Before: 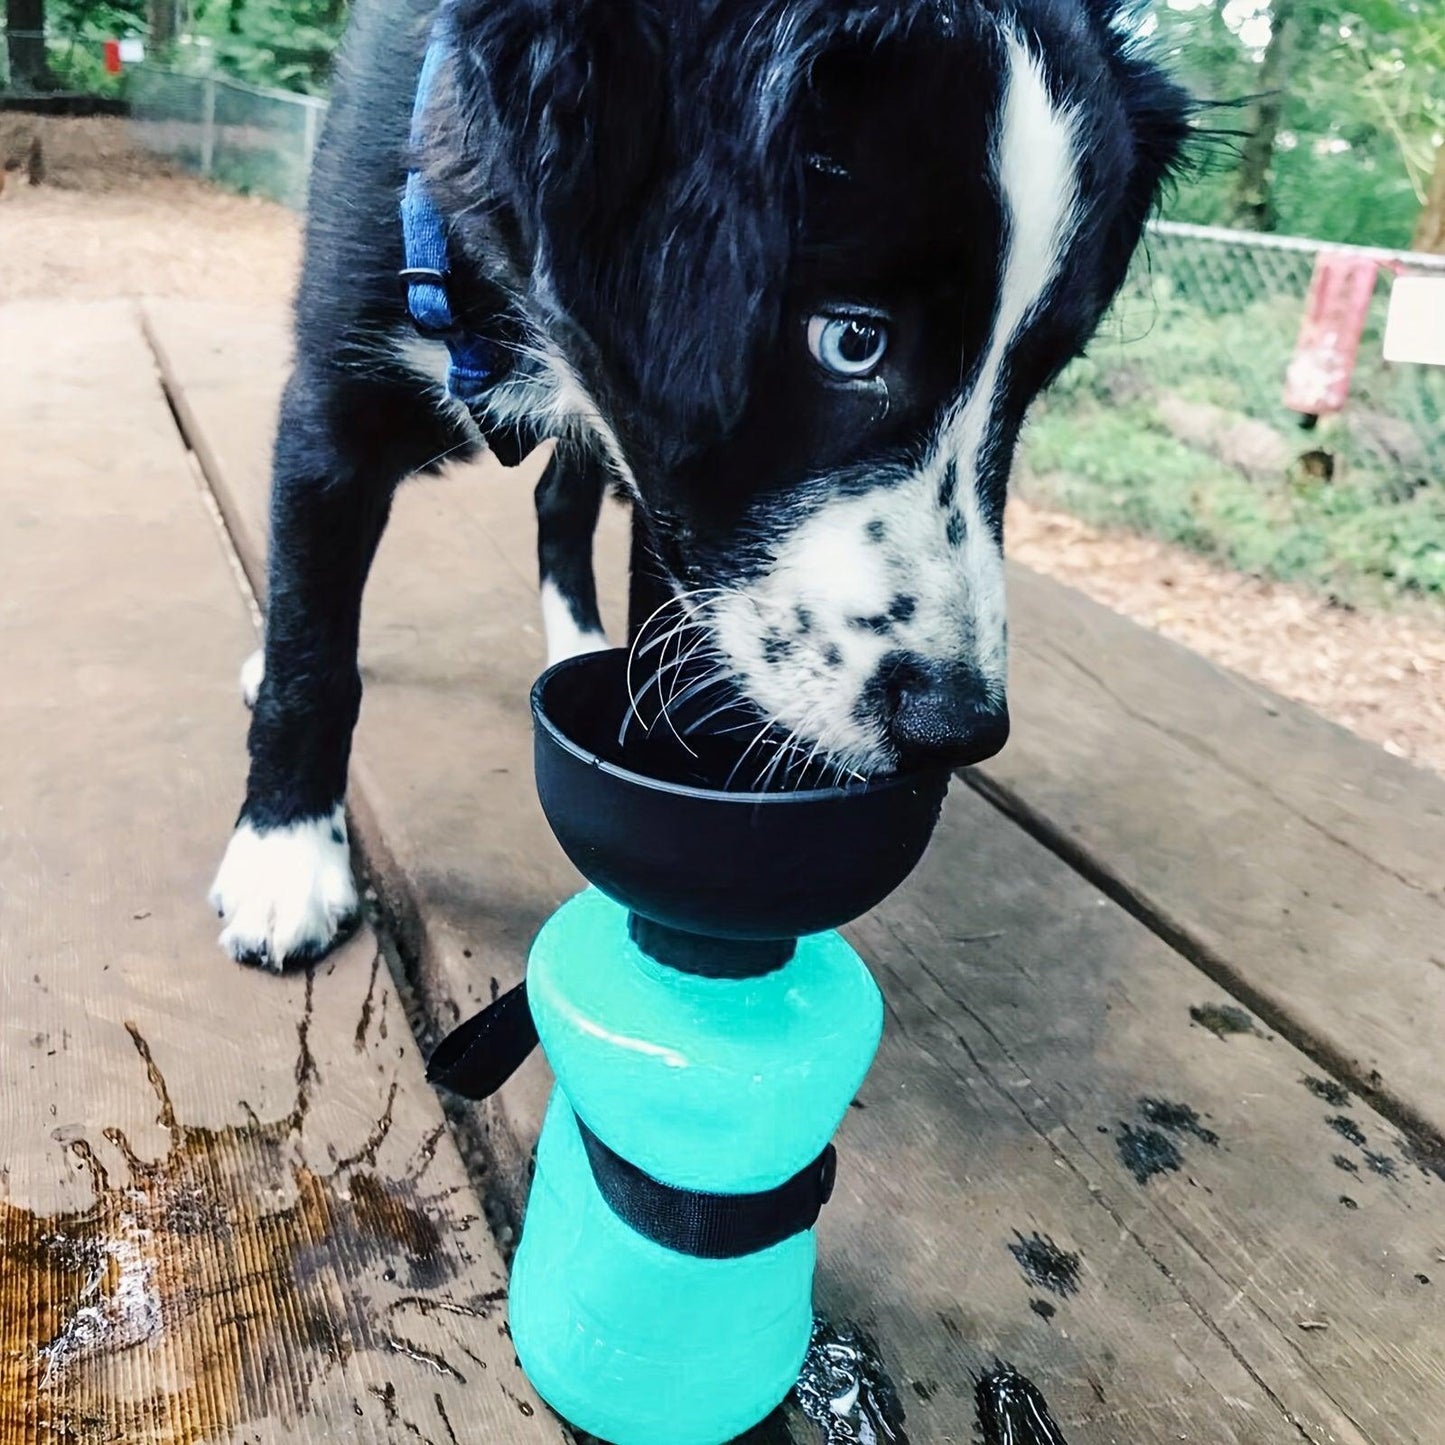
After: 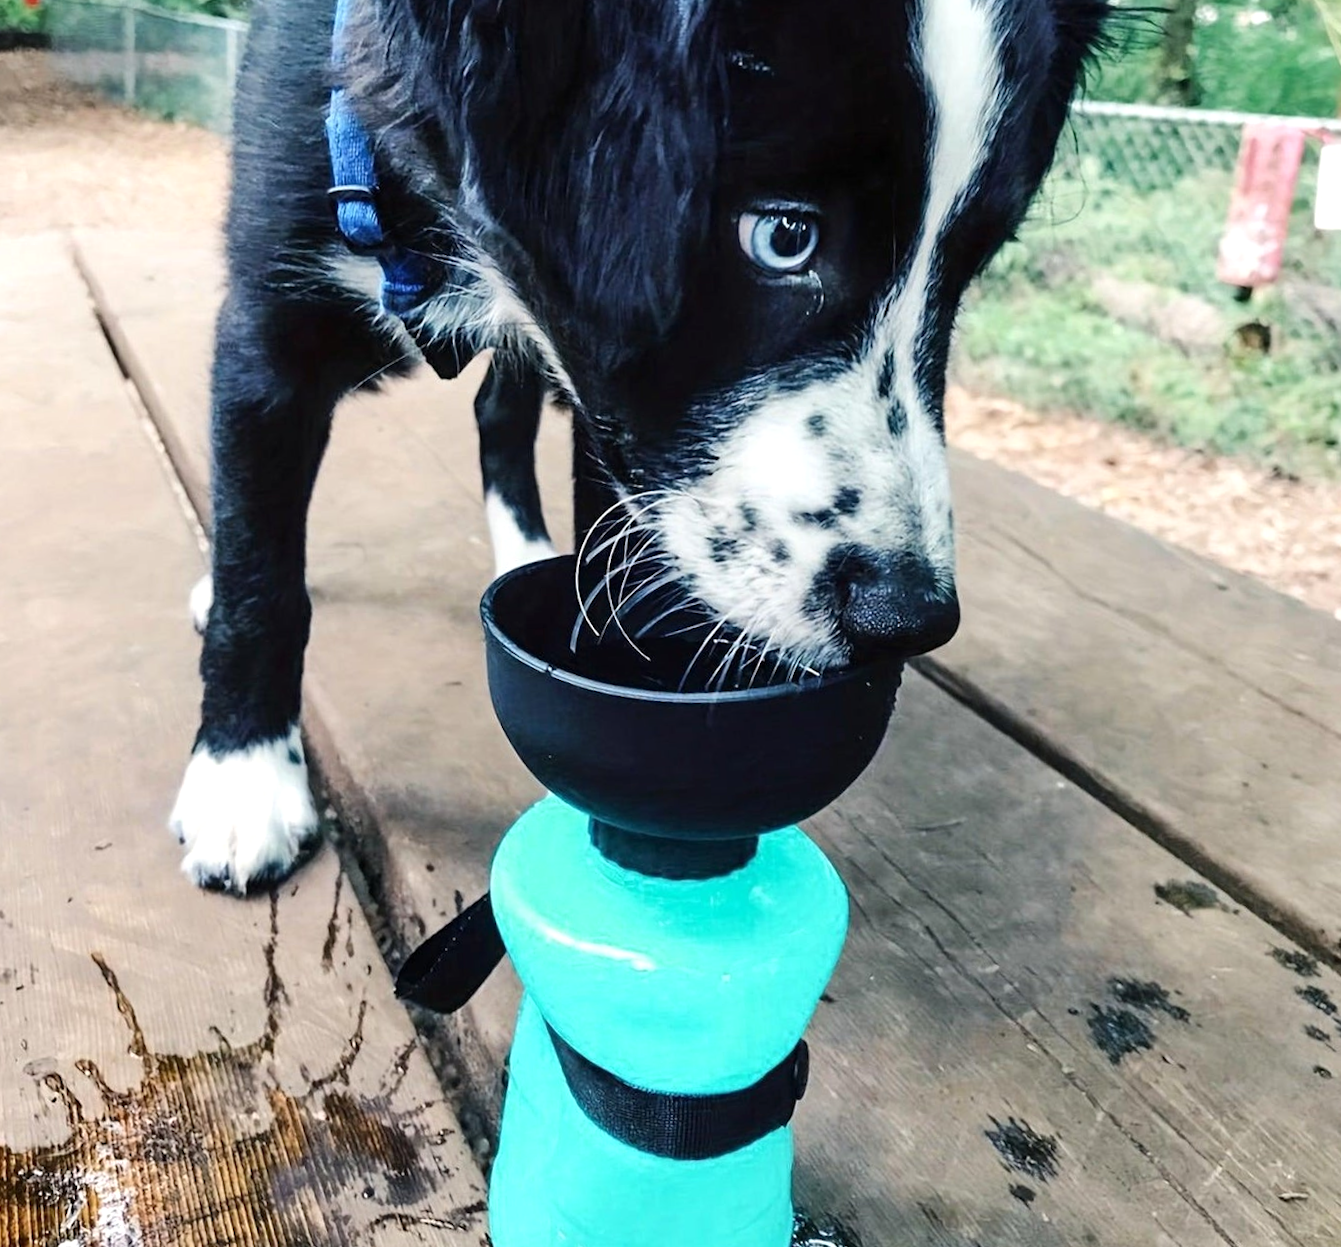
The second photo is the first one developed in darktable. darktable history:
crop and rotate: angle -1.69°
exposure: exposure 0.207 EV, compensate highlight preservation false
rotate and perspective: rotation -4.57°, crop left 0.054, crop right 0.944, crop top 0.087, crop bottom 0.914
